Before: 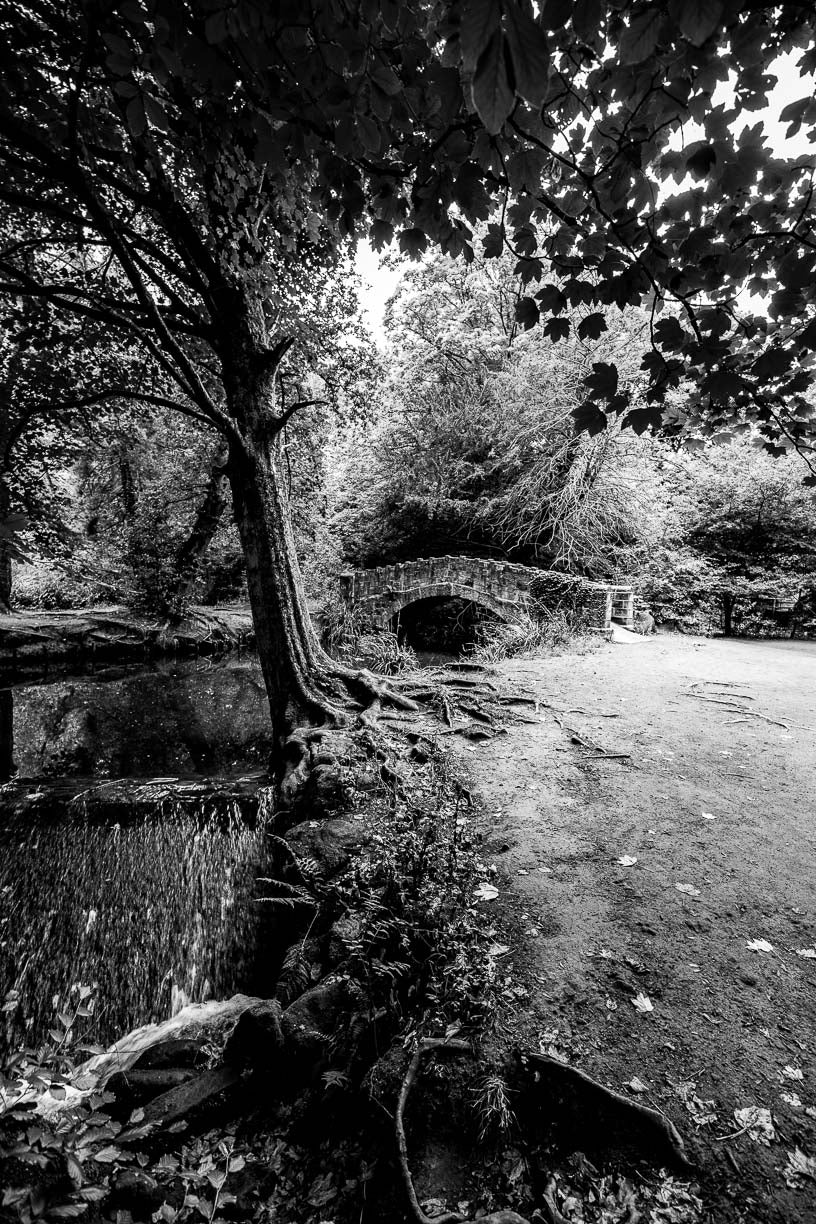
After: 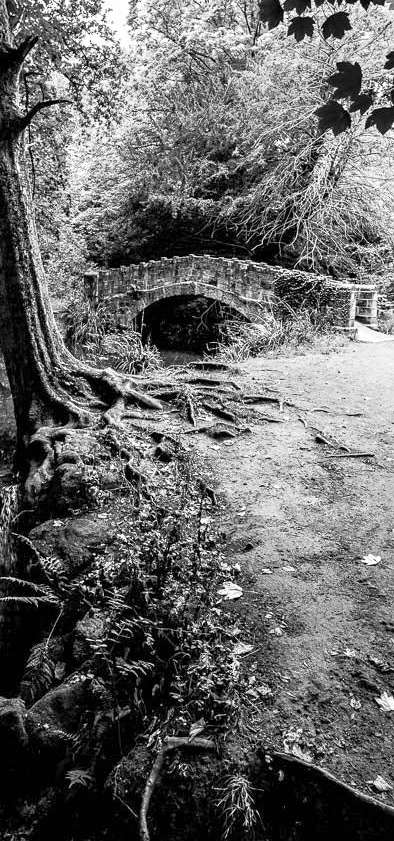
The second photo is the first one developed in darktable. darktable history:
crop: left 31.379%, top 24.658%, right 20.326%, bottom 6.628%
tone equalizer: -8 EV 1 EV, -7 EV 1 EV, -6 EV 1 EV, -5 EV 1 EV, -4 EV 1 EV, -3 EV 0.75 EV, -2 EV 0.5 EV, -1 EV 0.25 EV
